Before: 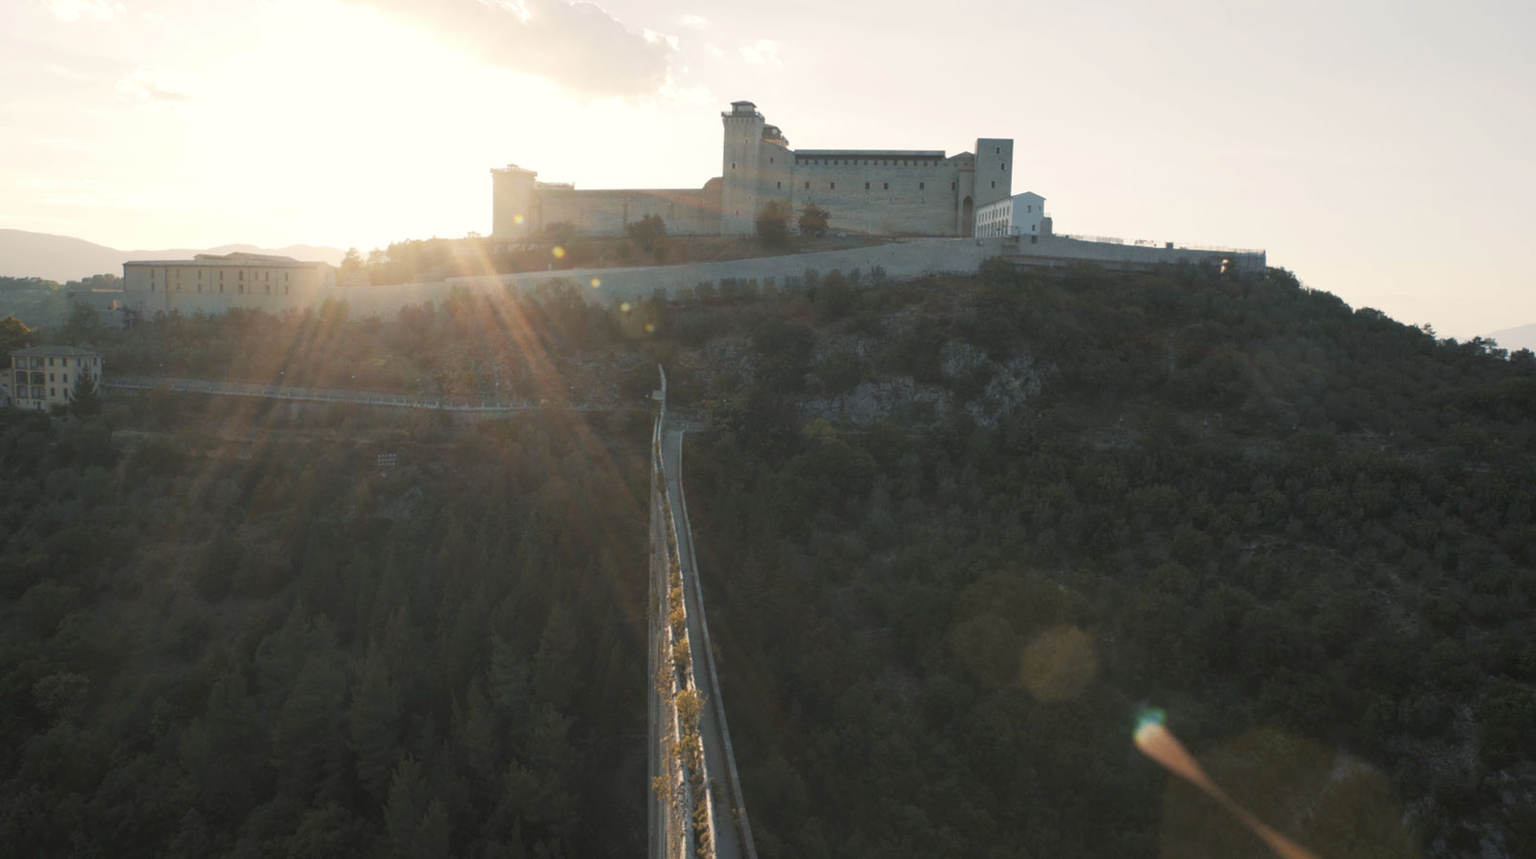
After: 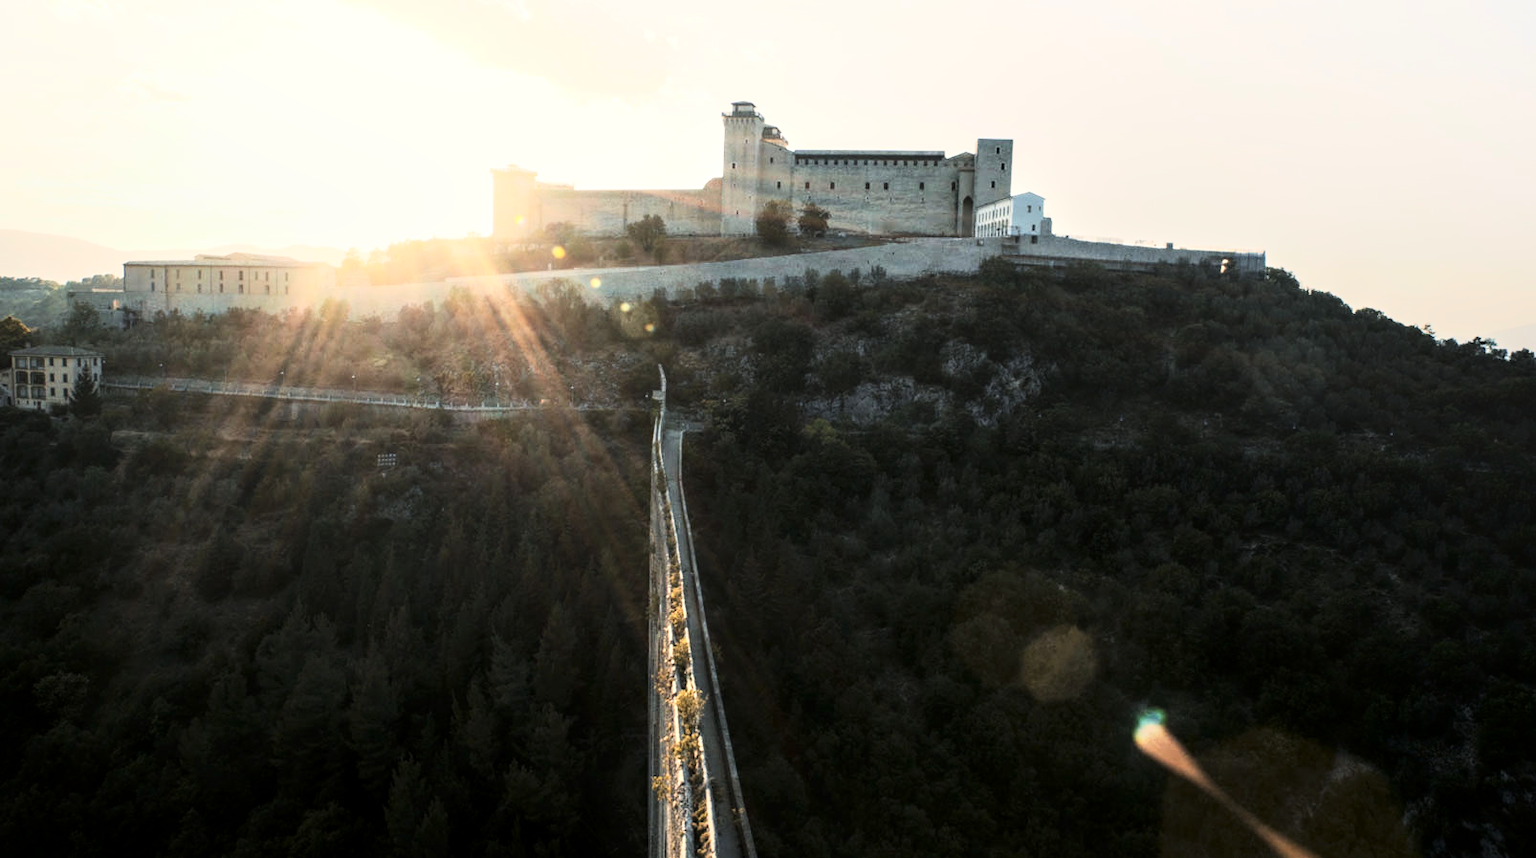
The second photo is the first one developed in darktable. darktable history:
local contrast: detail 130%
rgb curve: curves: ch0 [(0, 0) (0.21, 0.15) (0.24, 0.21) (0.5, 0.75) (0.75, 0.96) (0.89, 0.99) (1, 1)]; ch1 [(0, 0.02) (0.21, 0.13) (0.25, 0.2) (0.5, 0.67) (0.75, 0.9) (0.89, 0.97) (1, 1)]; ch2 [(0, 0.02) (0.21, 0.13) (0.25, 0.2) (0.5, 0.67) (0.75, 0.9) (0.89, 0.97) (1, 1)], compensate middle gray true
contrast brightness saturation: brightness -0.2, saturation 0.08
